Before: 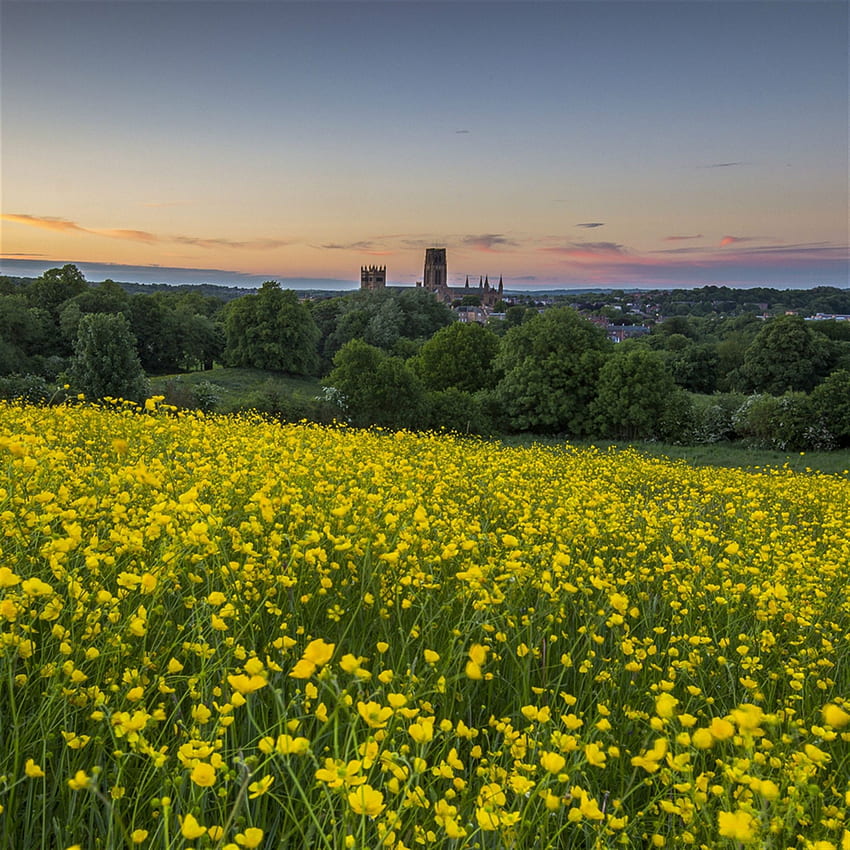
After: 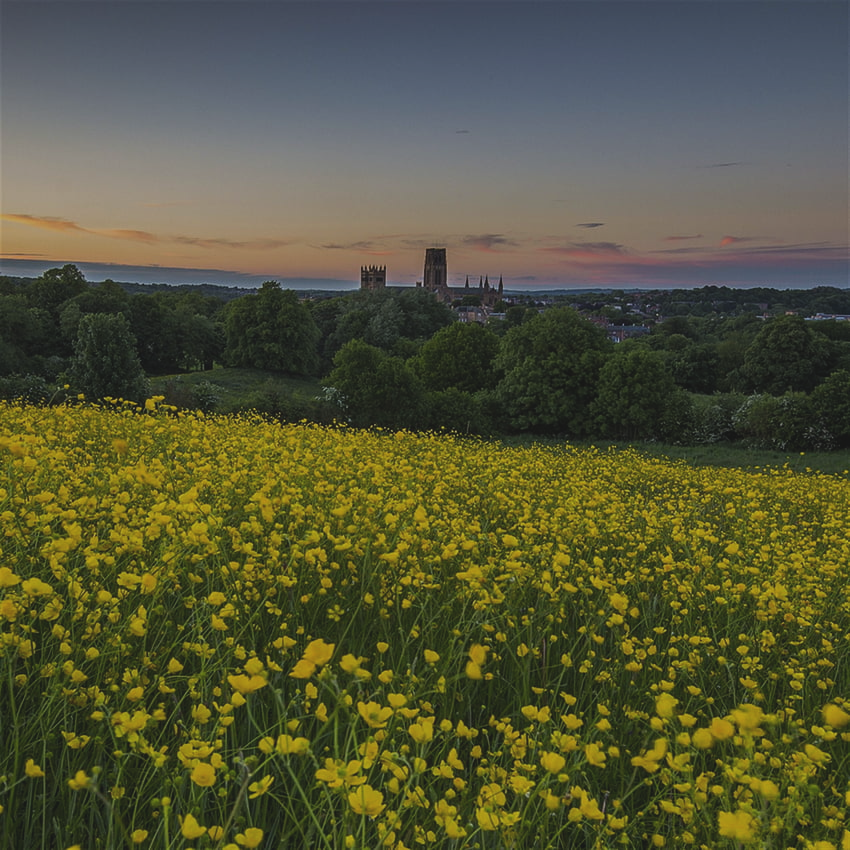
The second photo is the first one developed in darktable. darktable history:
exposure: black level correction -0.017, exposure -1.016 EV, compensate highlight preservation false
